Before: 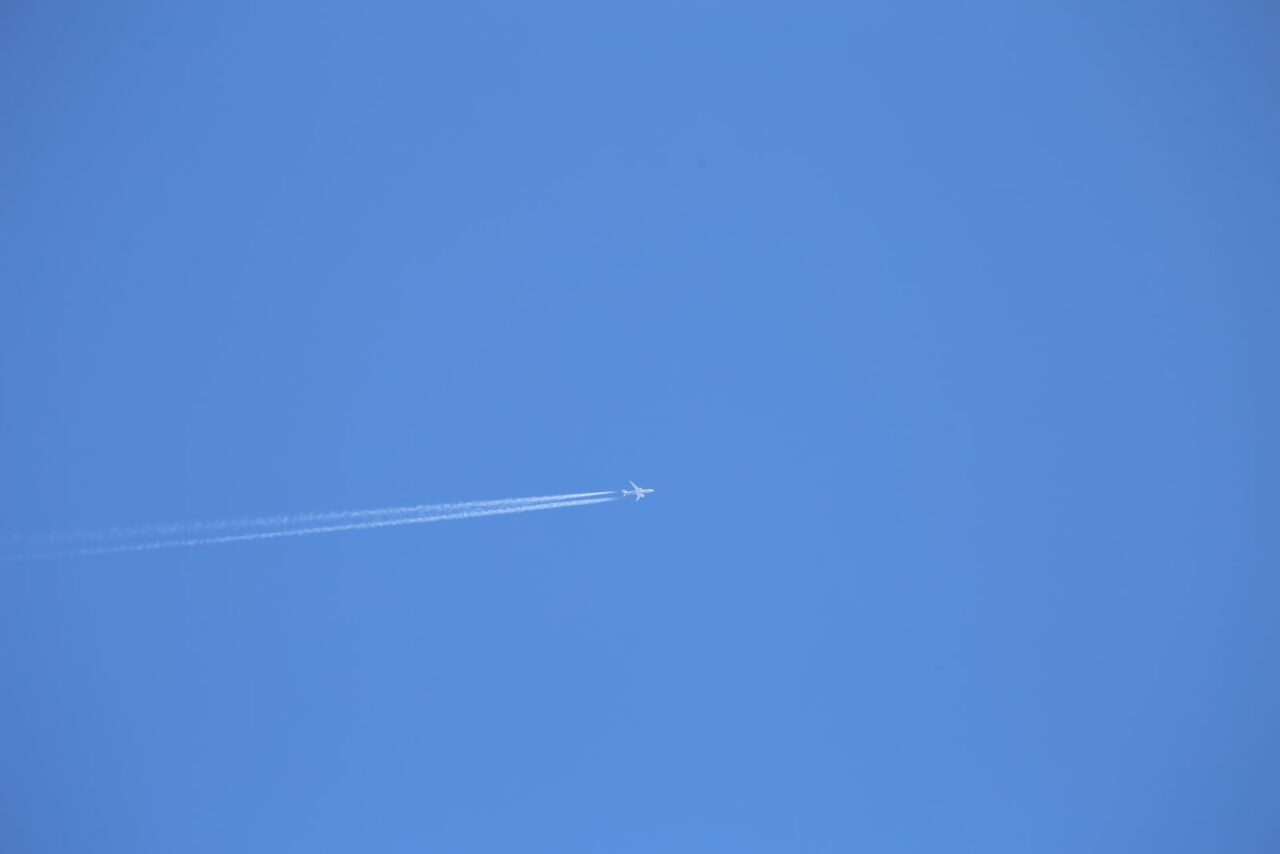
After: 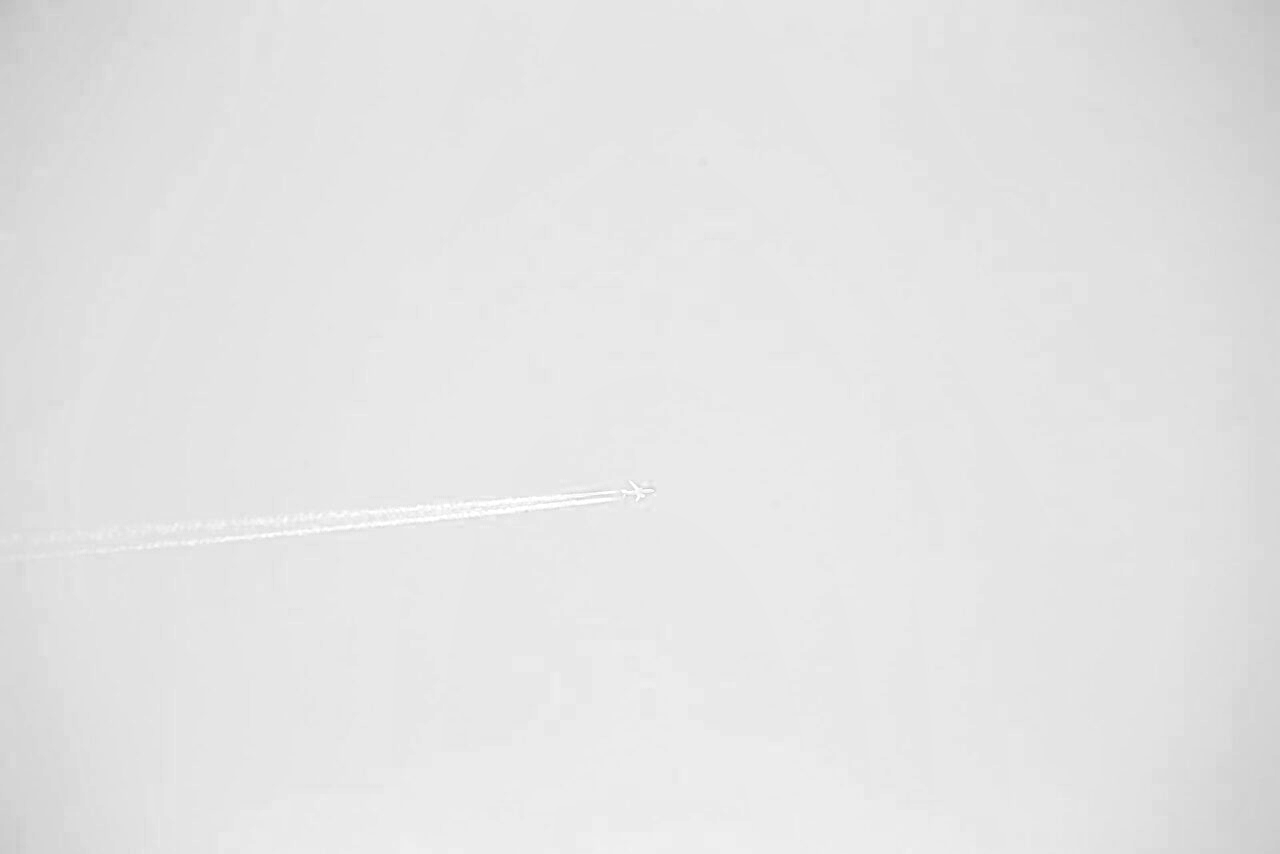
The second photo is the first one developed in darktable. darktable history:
local contrast: on, module defaults
color zones: curves: ch0 [(0, 0.352) (0.143, 0.407) (0.286, 0.386) (0.429, 0.431) (0.571, 0.829) (0.714, 0.853) (0.857, 0.833) (1, 0.352)]; ch1 [(0, 0.604) (0.072, 0.726) (0.096, 0.608) (0.205, 0.007) (0.571, -0.006) (0.839, -0.013) (0.857, -0.012) (1, 0.604)]
filmic rgb: black relative exposure -7.65 EV, white relative exposure 4.56 EV, hardness 3.61, color science v5 (2021), iterations of high-quality reconstruction 0, contrast in shadows safe, contrast in highlights safe
